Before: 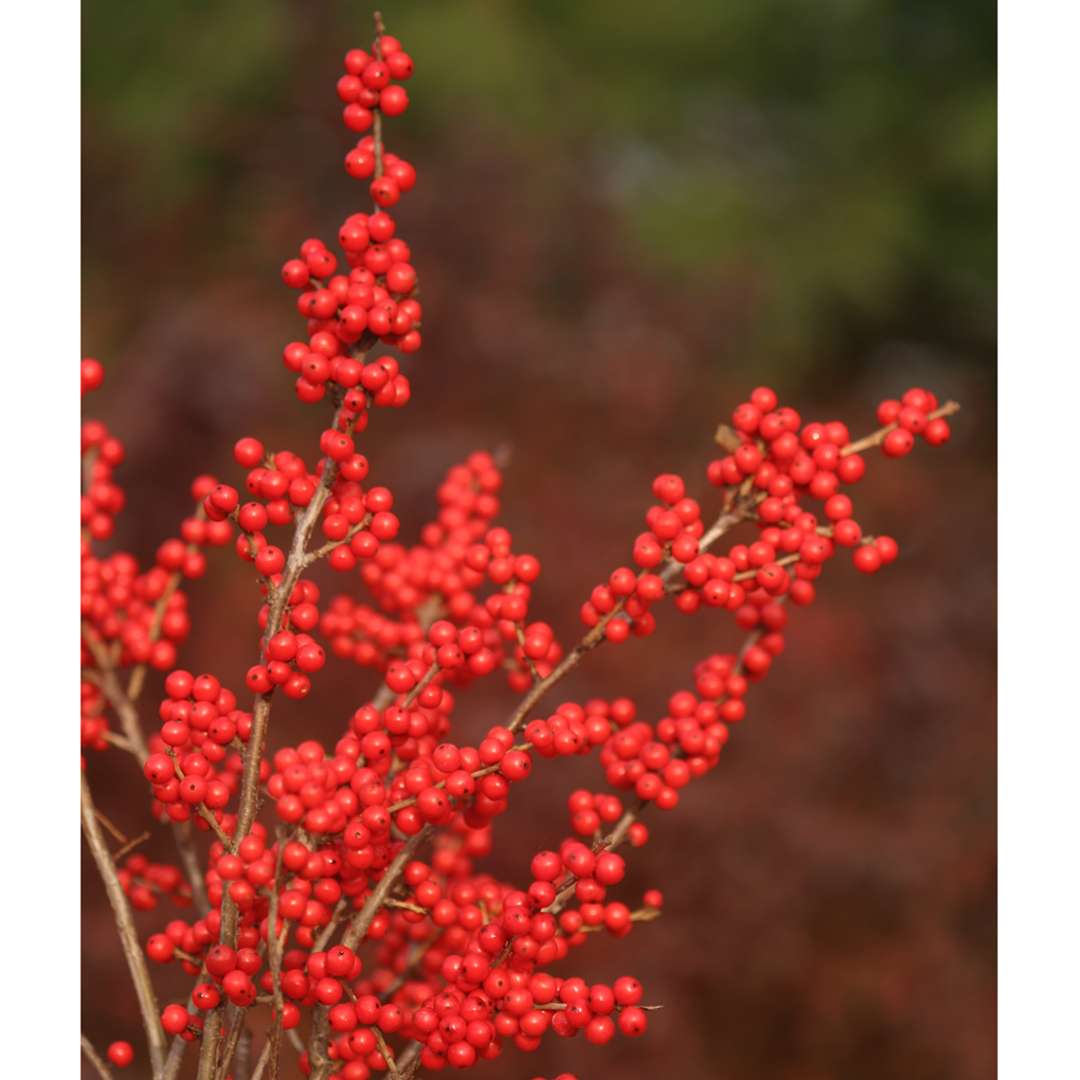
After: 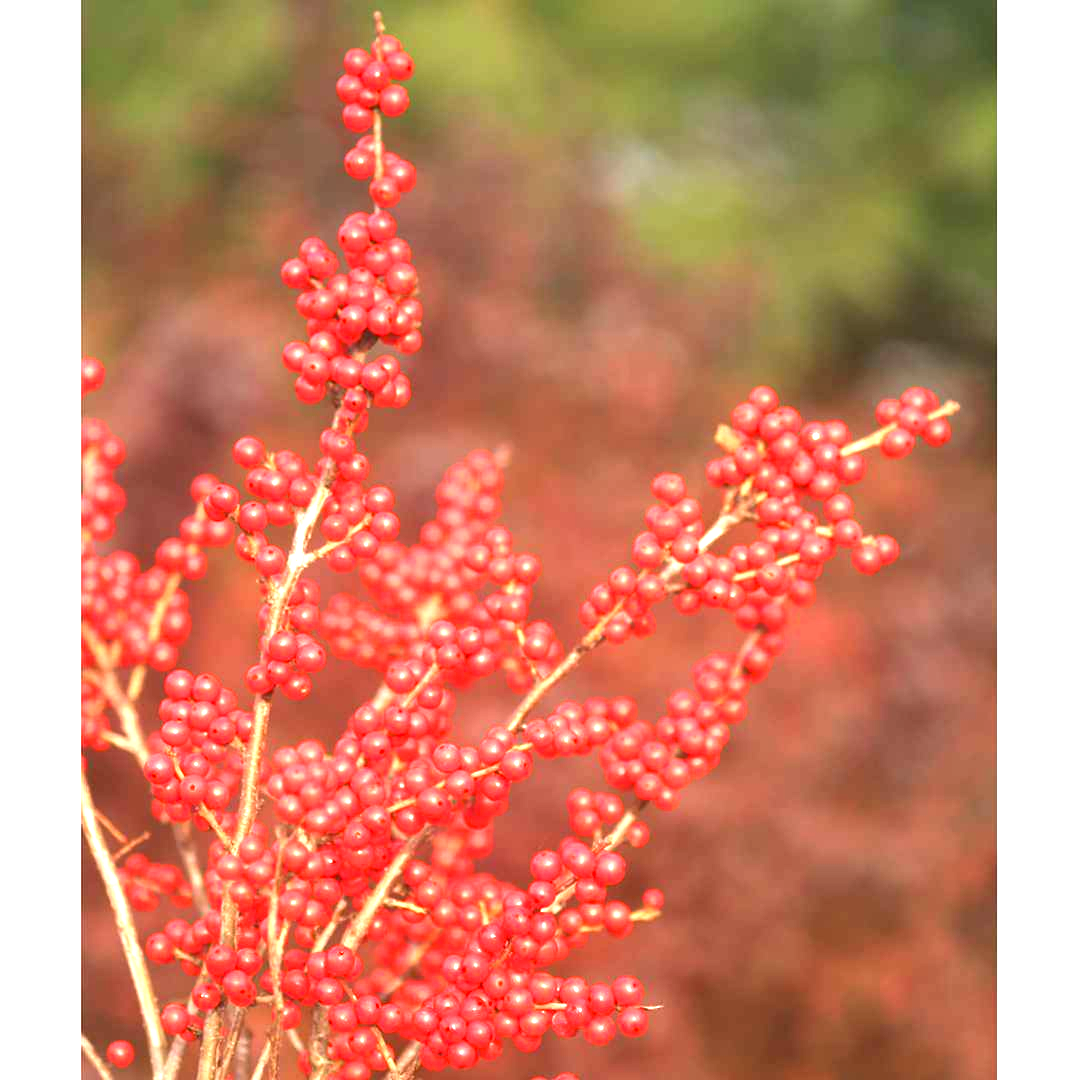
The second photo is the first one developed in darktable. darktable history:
exposure: exposure 2.184 EV, compensate highlight preservation false
